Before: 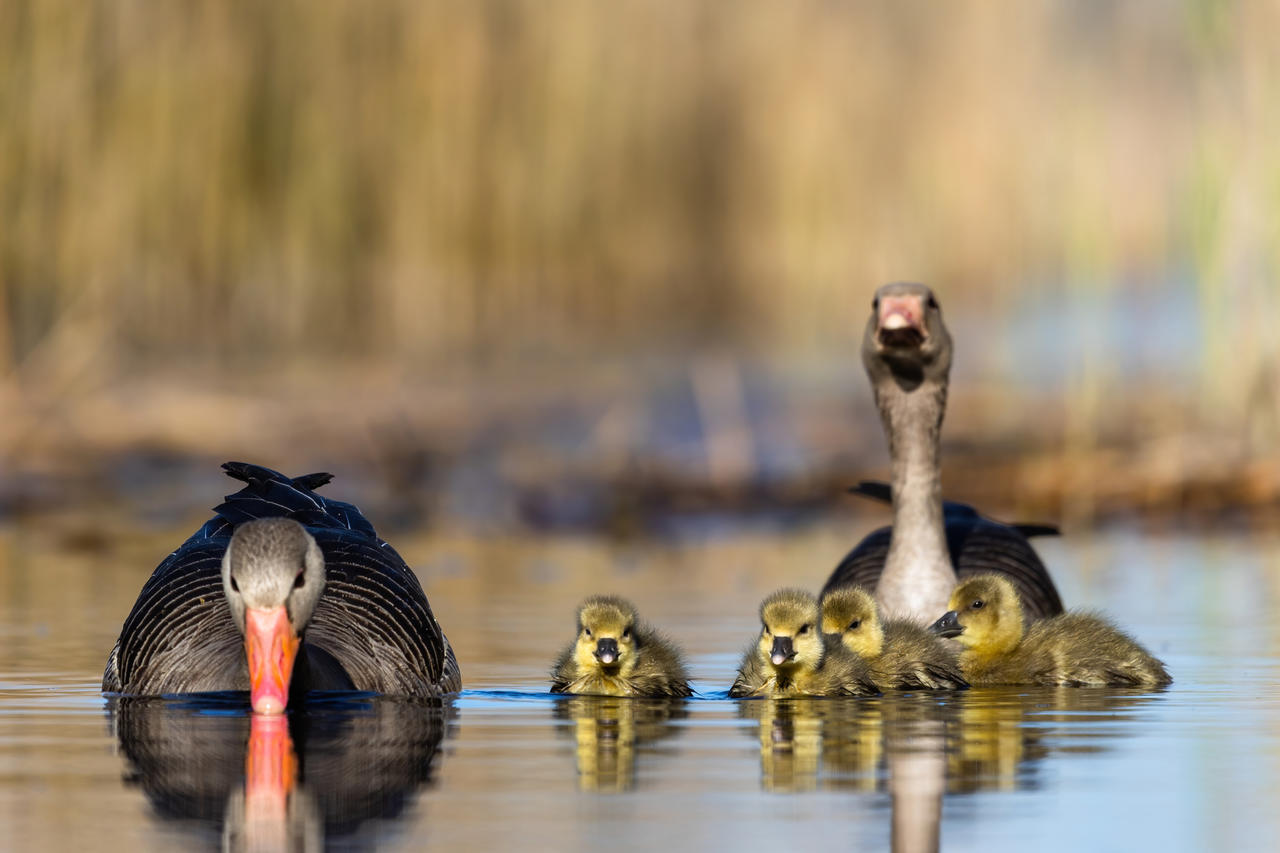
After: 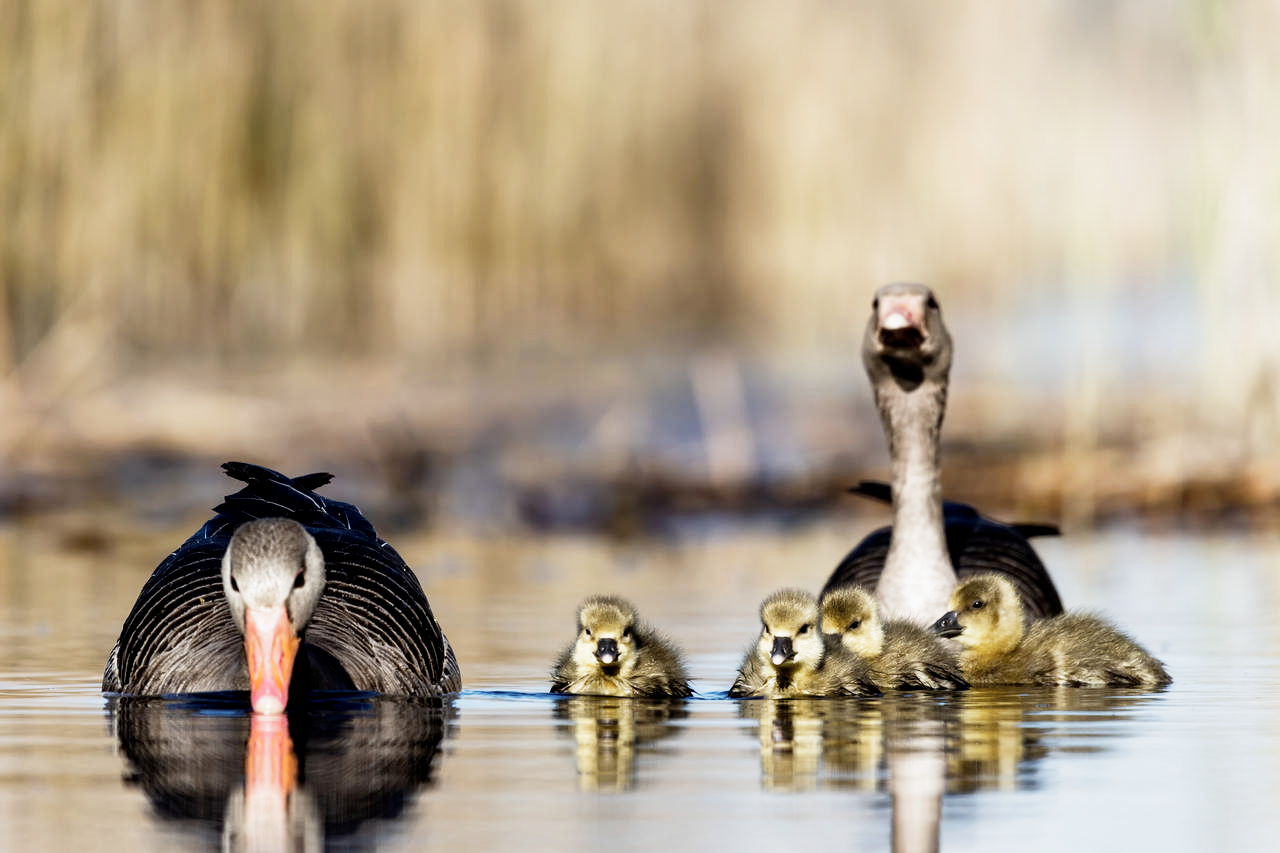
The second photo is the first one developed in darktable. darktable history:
filmic rgb: middle gray luminance 12.74%, black relative exposure -10.13 EV, white relative exposure 3.47 EV, threshold 6 EV, target black luminance 0%, hardness 5.74, latitude 44.69%, contrast 1.221, highlights saturation mix 5%, shadows ↔ highlights balance 26.78%, add noise in highlights 0, preserve chrominance no, color science v3 (2019), use custom middle-gray values true, iterations of high-quality reconstruction 0, contrast in highlights soft, enable highlight reconstruction true
contrast brightness saturation: contrast 0.1, saturation -0.3
